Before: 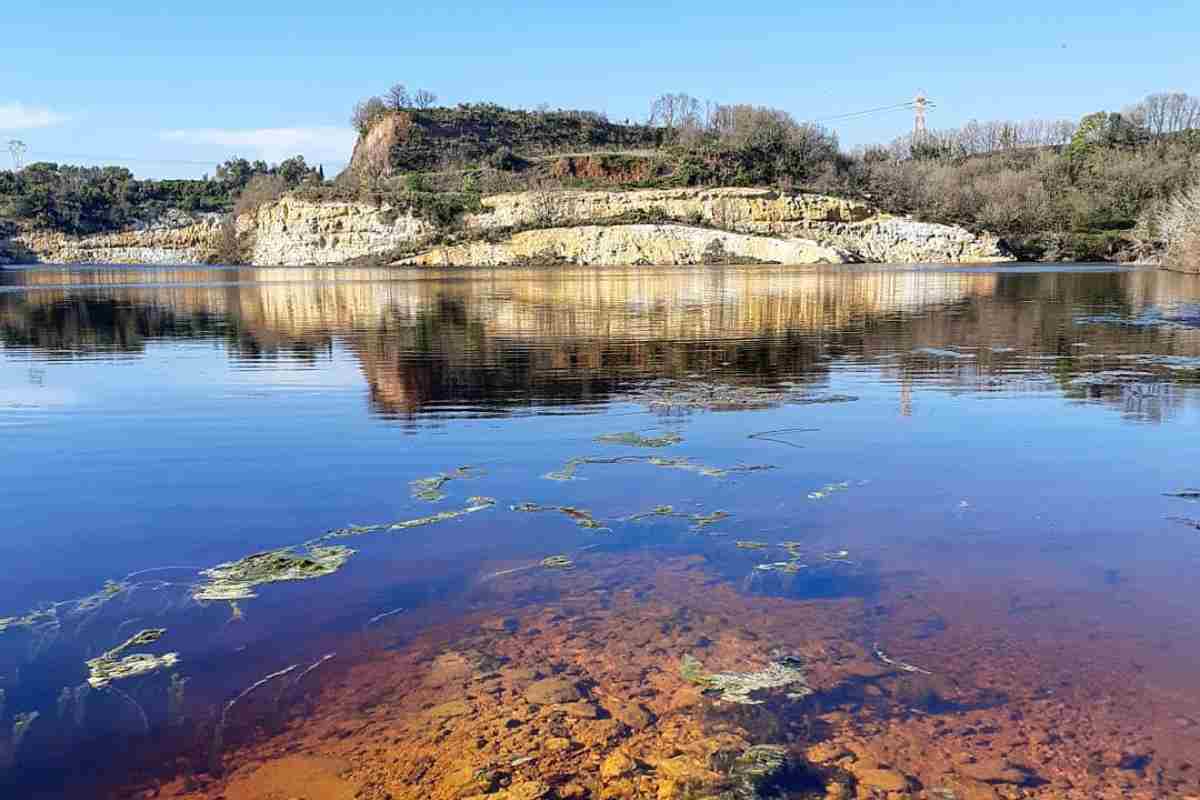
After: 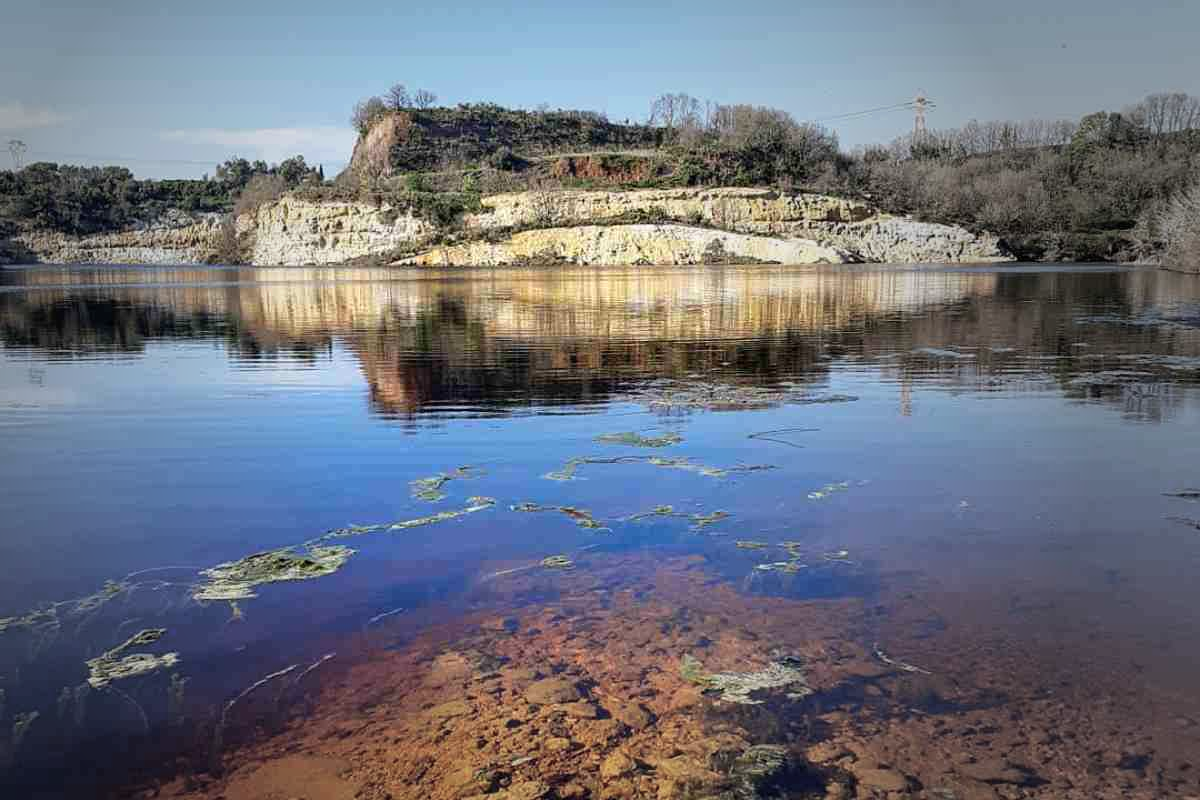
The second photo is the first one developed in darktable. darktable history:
white balance: red 1, blue 1
vignetting: fall-off start 33.76%, fall-off radius 64.94%, brightness -0.575, center (-0.12, -0.002), width/height ratio 0.959
